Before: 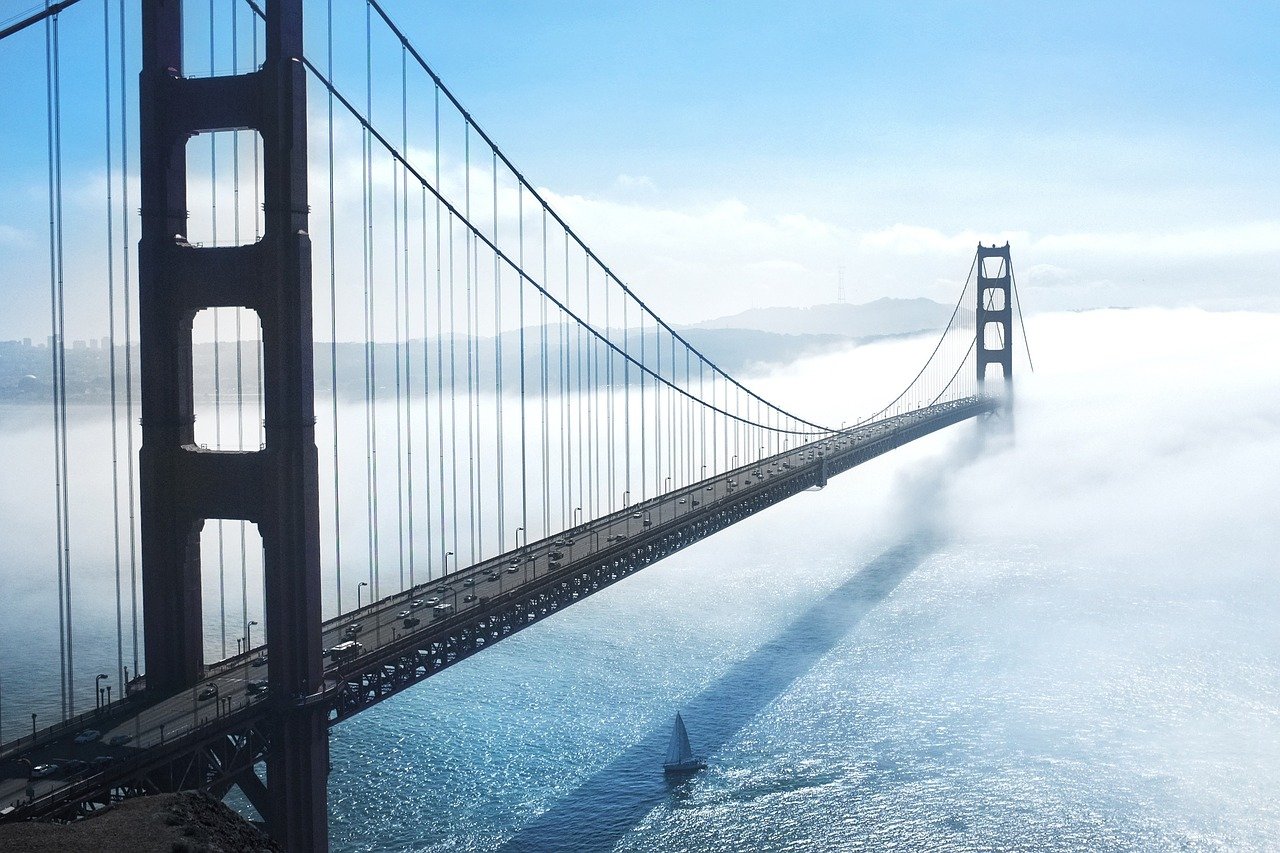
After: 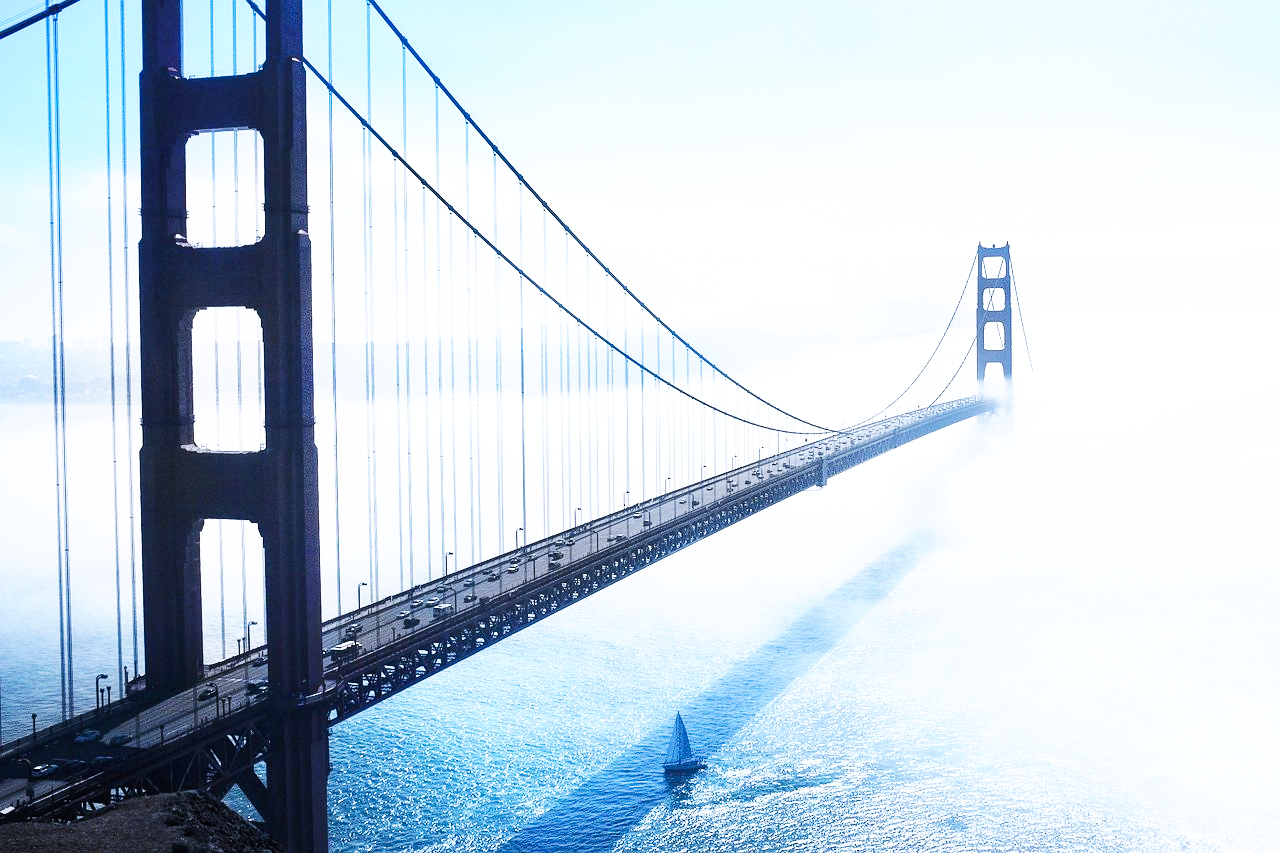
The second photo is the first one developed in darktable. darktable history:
white balance: red 0.967, blue 1.119, emerald 0.756
base curve: curves: ch0 [(0, 0) (0.007, 0.004) (0.027, 0.03) (0.046, 0.07) (0.207, 0.54) (0.442, 0.872) (0.673, 0.972) (1, 1)], preserve colors none
